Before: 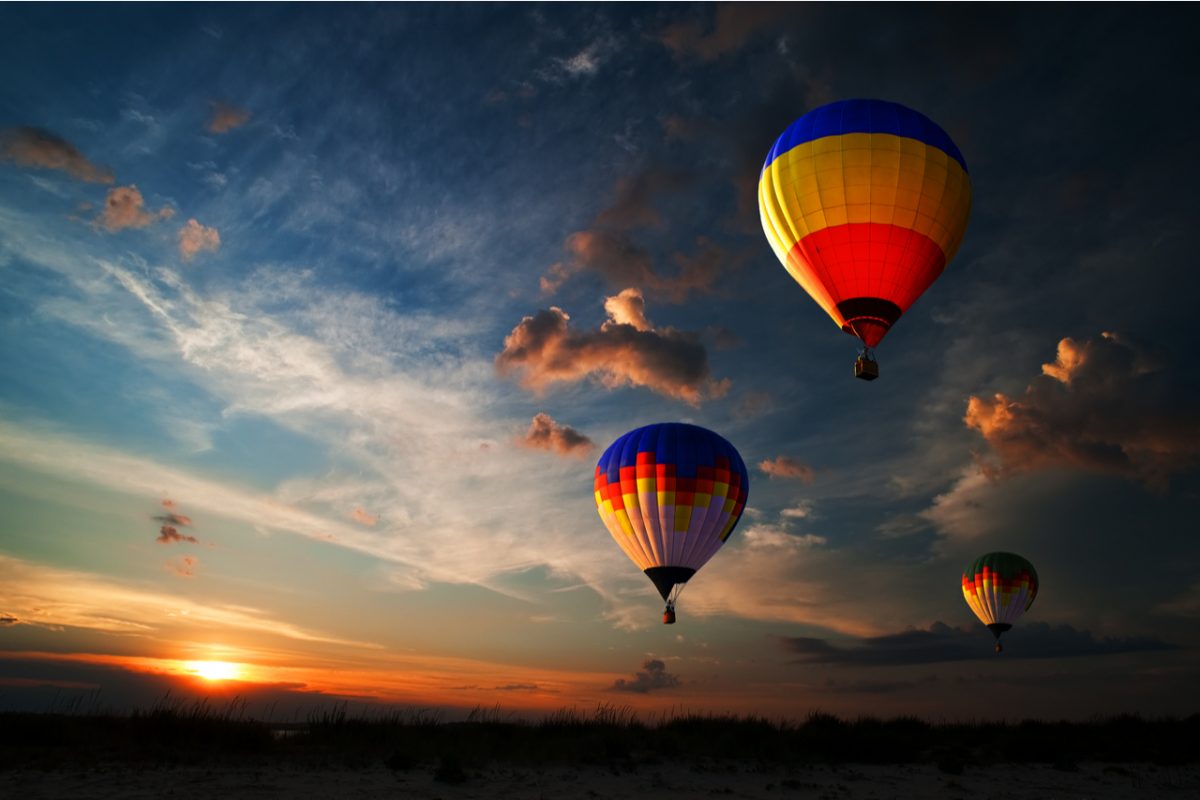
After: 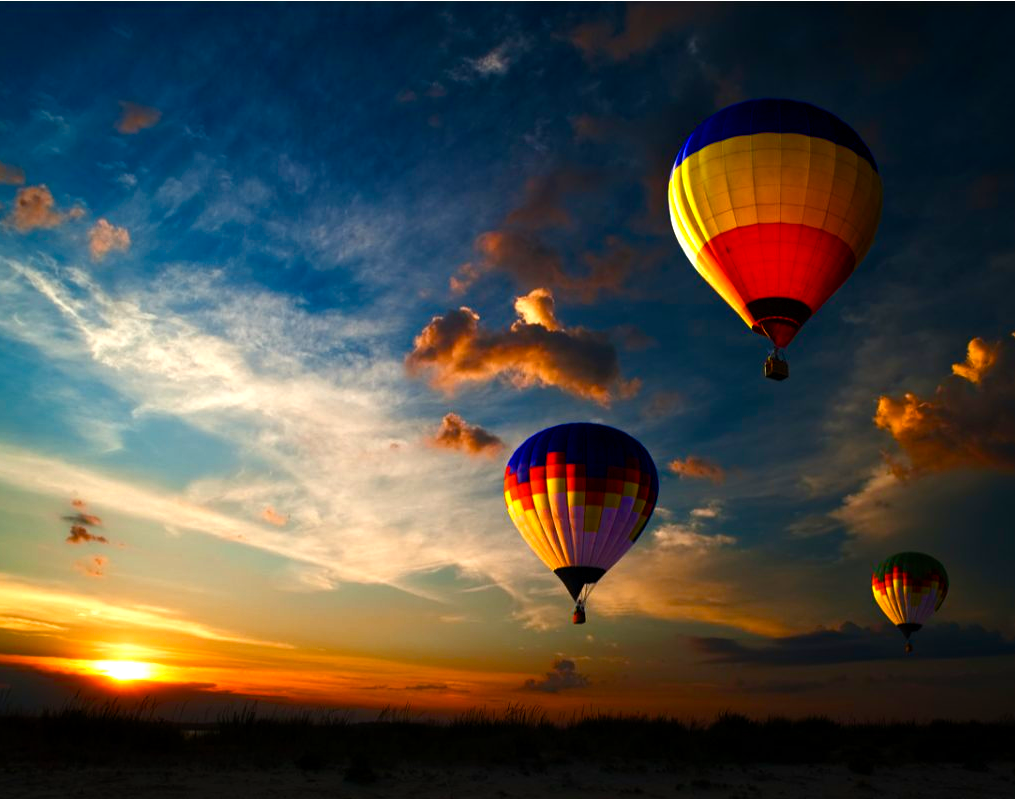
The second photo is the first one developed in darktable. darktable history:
color balance rgb: highlights gain › luminance 5.829%, highlights gain › chroma 2.525%, highlights gain › hue 87.13°, perceptual saturation grading › global saturation 20%, perceptual saturation grading › highlights -25.501%, perceptual saturation grading › shadows 49.408%, perceptual brilliance grading › highlights 13.852%, perceptual brilliance grading › shadows -18.864%, global vibrance 33.628%
crop: left 7.528%, right 7.86%
